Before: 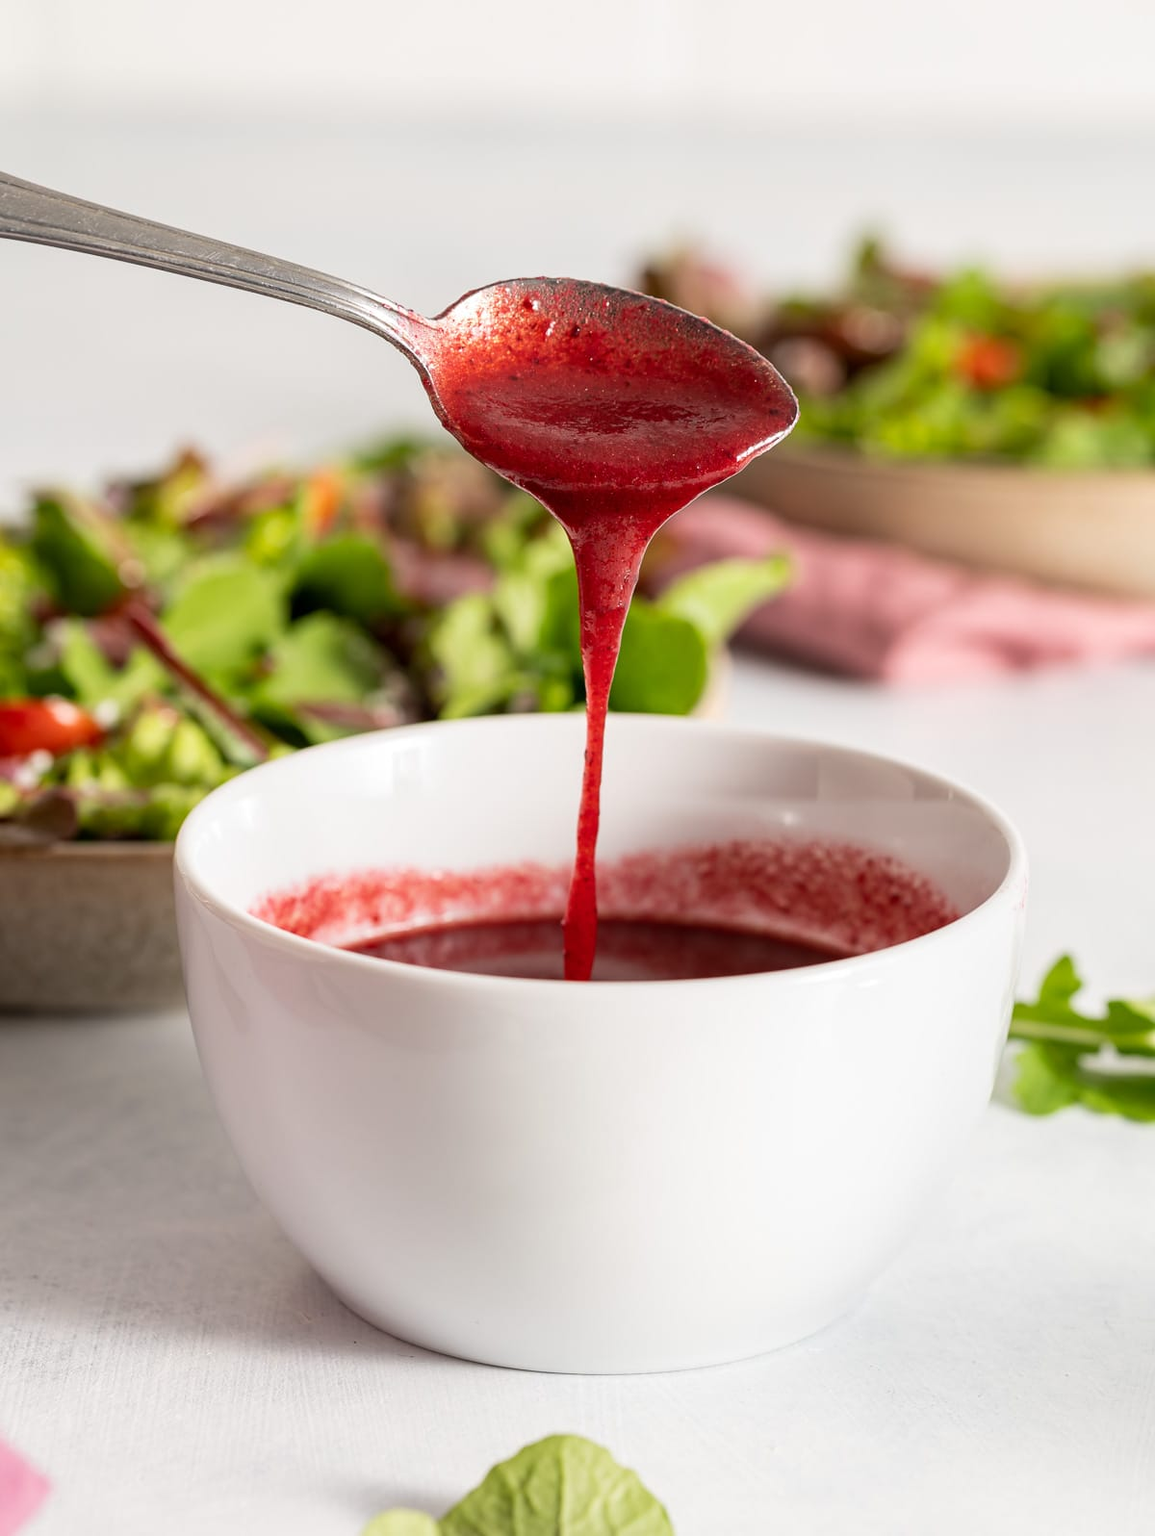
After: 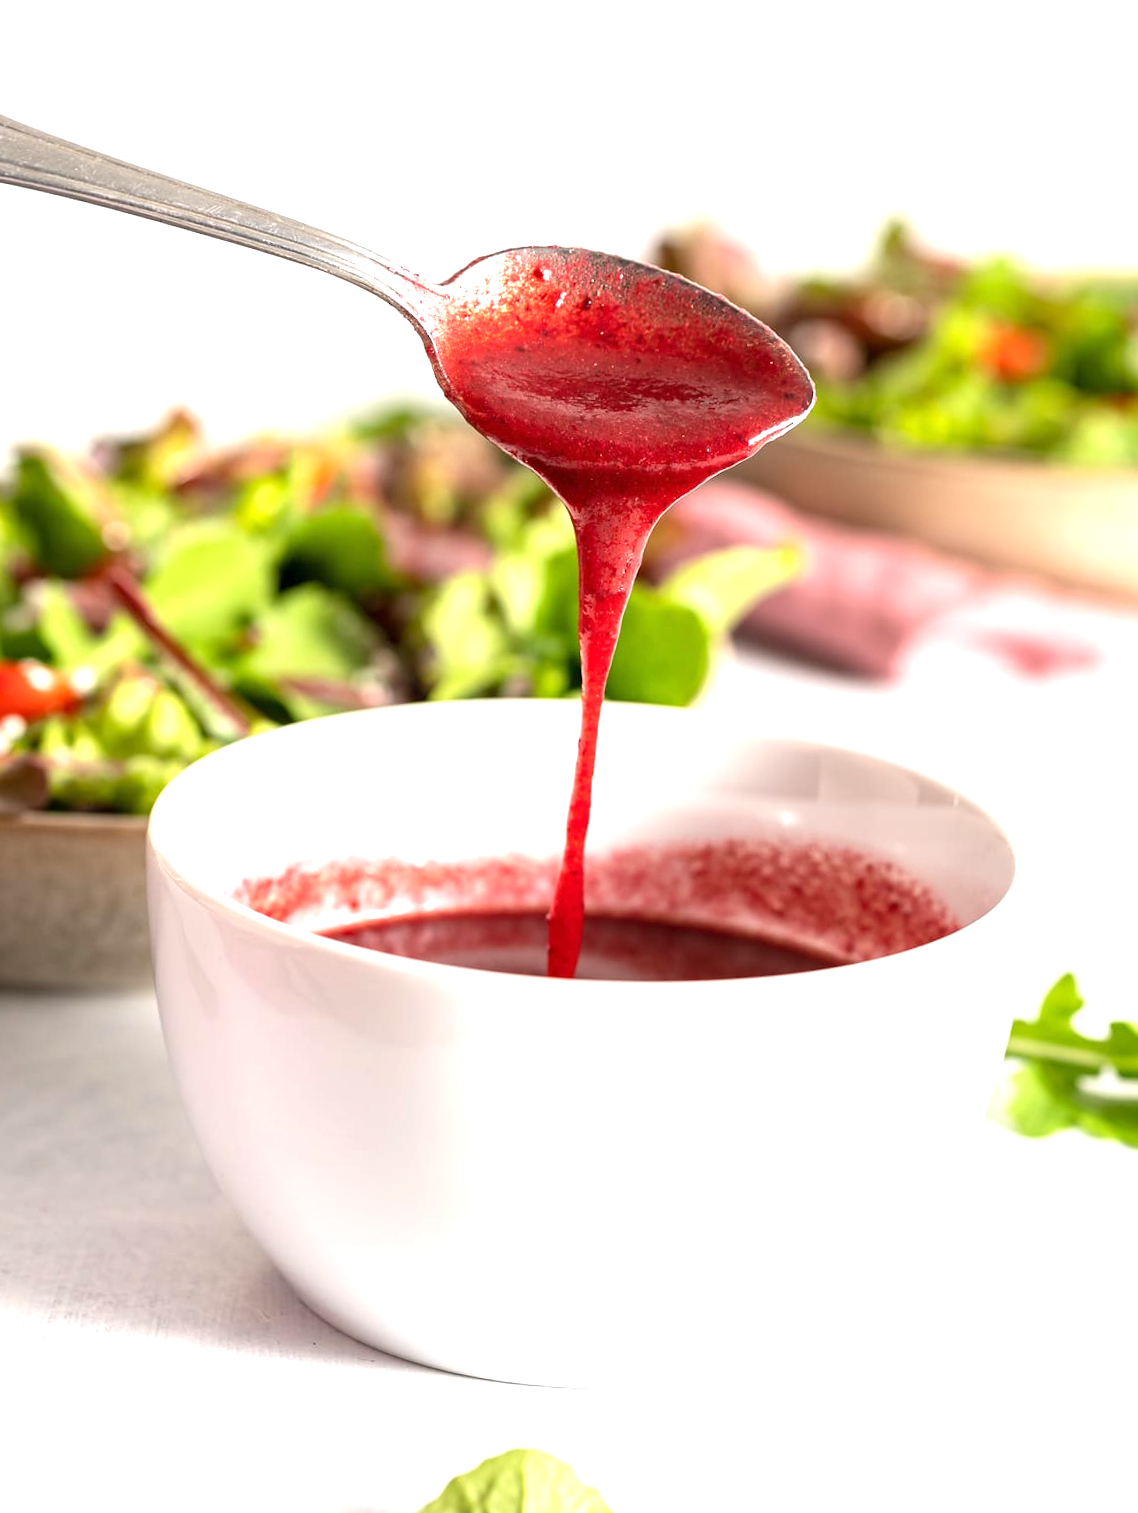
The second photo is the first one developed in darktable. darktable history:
crop and rotate: angle -2.38°
exposure: exposure 0.935 EV, compensate highlight preservation false
